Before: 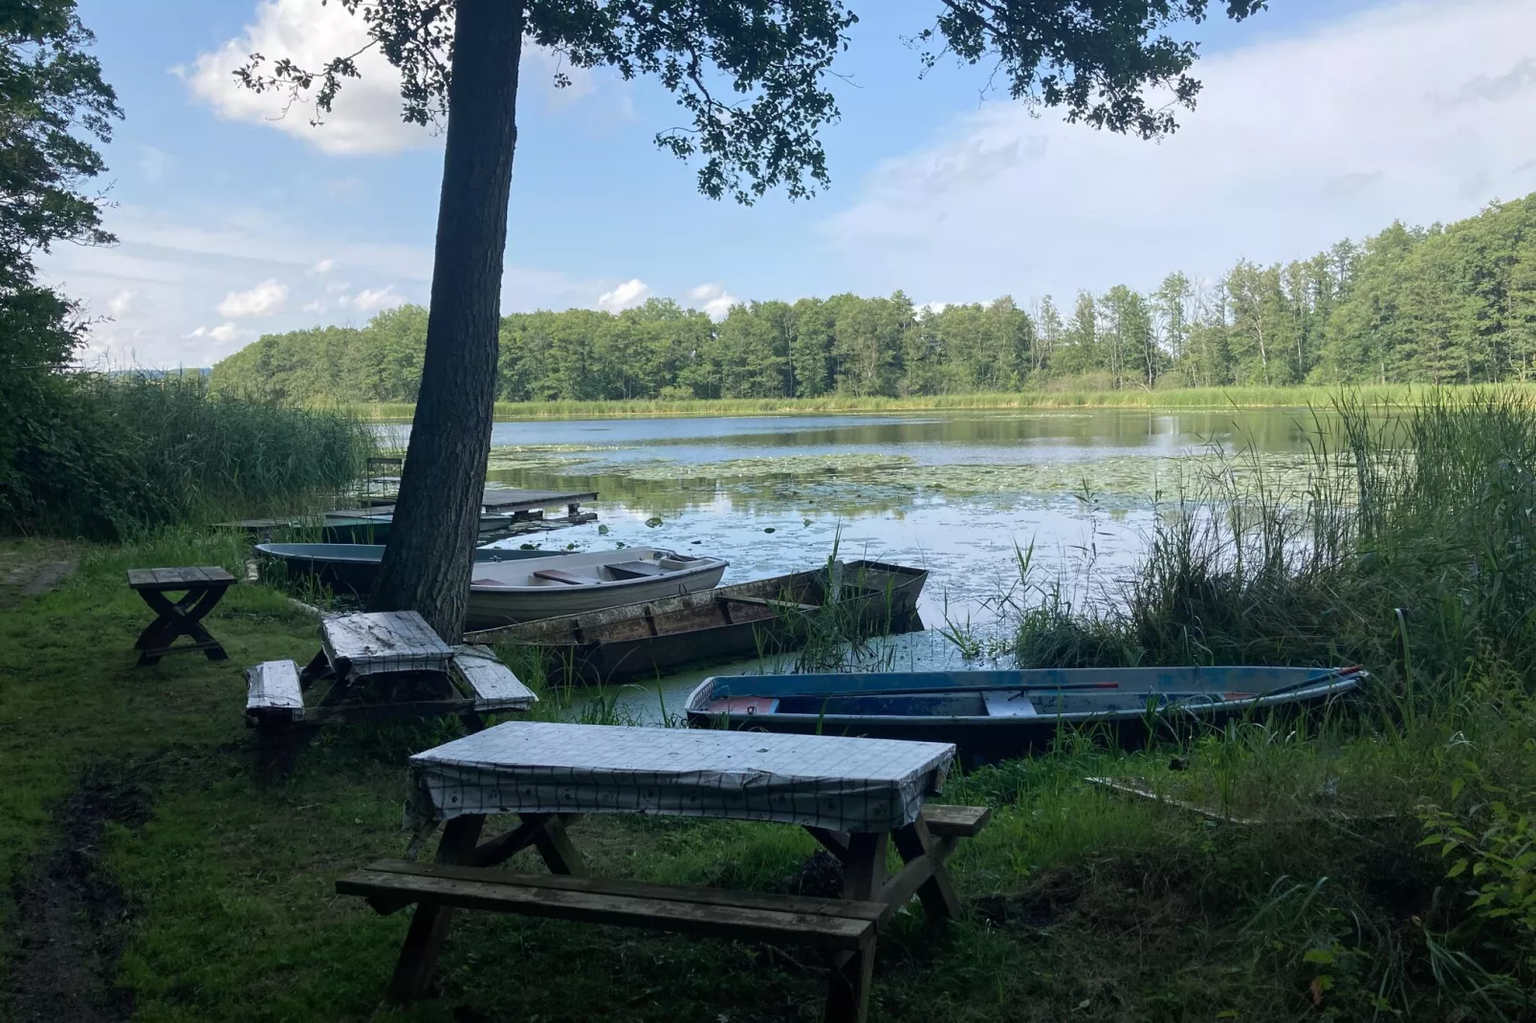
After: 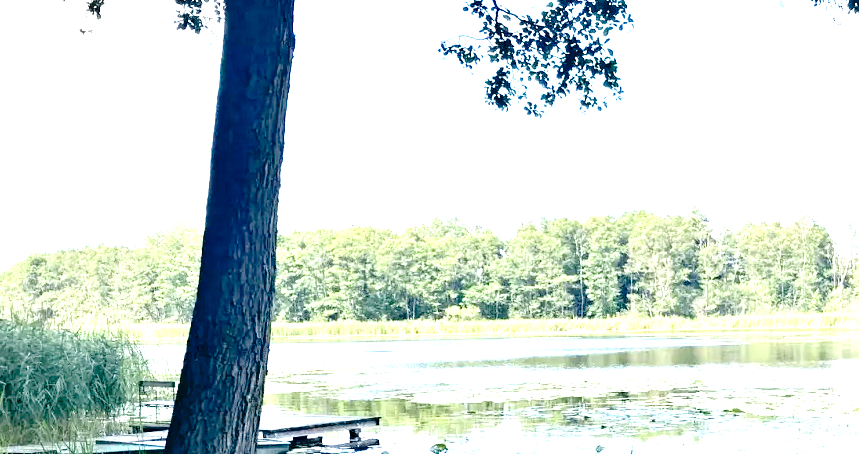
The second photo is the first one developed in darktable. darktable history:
contrast equalizer: y [[0.6 ×6], [0.55 ×6], [0 ×6], [0 ×6], [0 ×6]]
tone curve: curves: ch0 [(0, 0) (0.058, 0.039) (0.168, 0.123) (0.282, 0.327) (0.45, 0.534) (0.676, 0.751) (0.89, 0.919) (1, 1)]; ch1 [(0, 0) (0.094, 0.081) (0.285, 0.299) (0.385, 0.403) (0.447, 0.455) (0.495, 0.496) (0.544, 0.552) (0.589, 0.612) (0.722, 0.728) (1, 1)]; ch2 [(0, 0) (0.257, 0.217) (0.43, 0.421) (0.498, 0.507) (0.531, 0.544) (0.56, 0.579) (0.625, 0.66) (1, 1)], preserve colors none
crop: left 15.303%, top 9.16%, right 31.163%, bottom 48.35%
exposure: exposure 2.035 EV, compensate exposure bias true, compensate highlight preservation false
